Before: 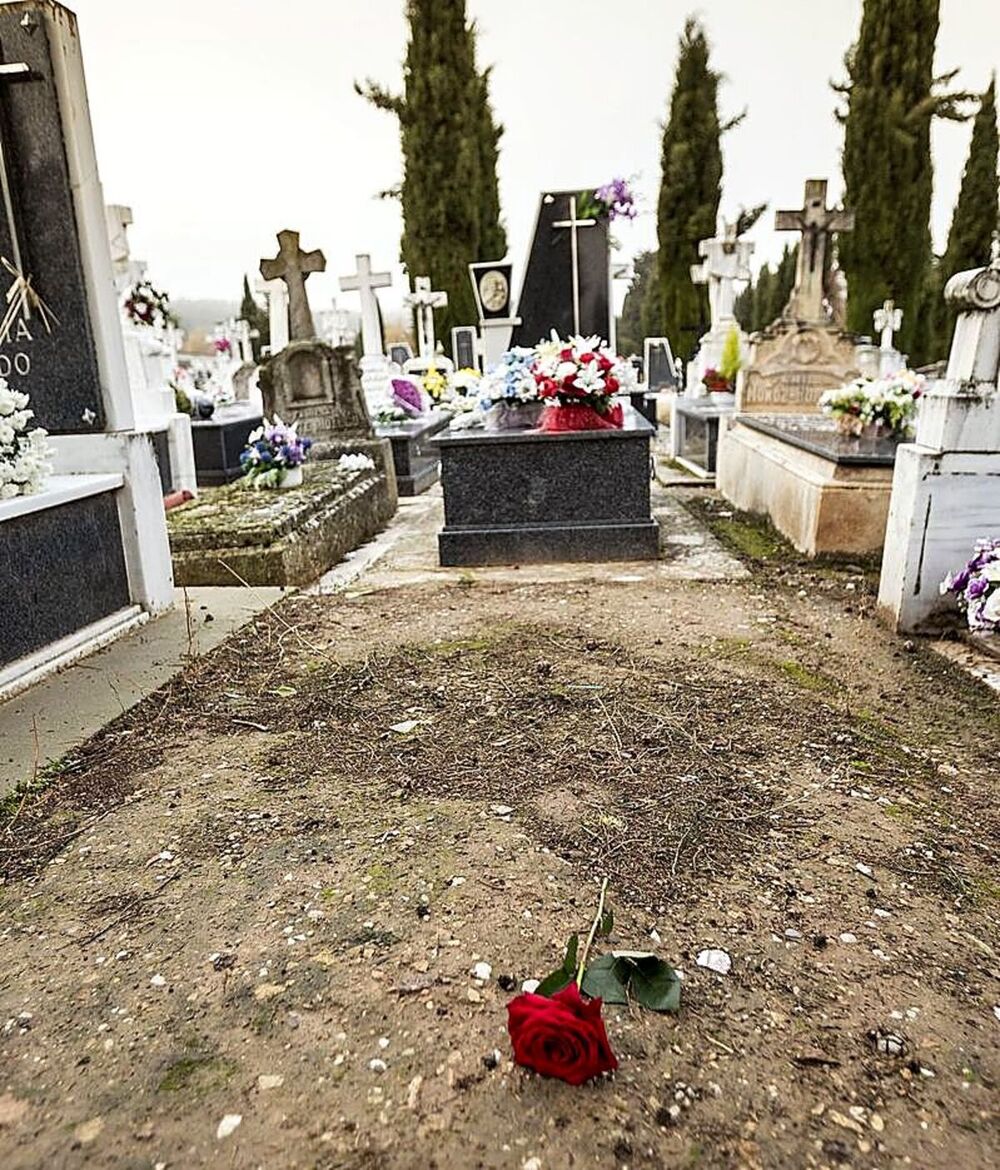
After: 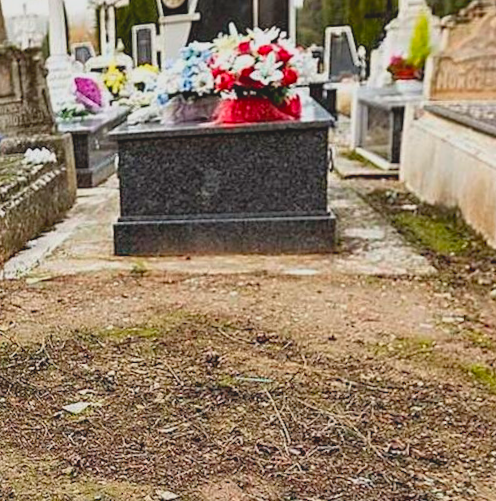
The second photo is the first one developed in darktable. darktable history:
rotate and perspective: rotation 1.69°, lens shift (vertical) -0.023, lens shift (horizontal) -0.291, crop left 0.025, crop right 0.988, crop top 0.092, crop bottom 0.842
contrast brightness saturation: contrast -0.19, saturation 0.19
crop: left 25%, top 25%, right 25%, bottom 25%
